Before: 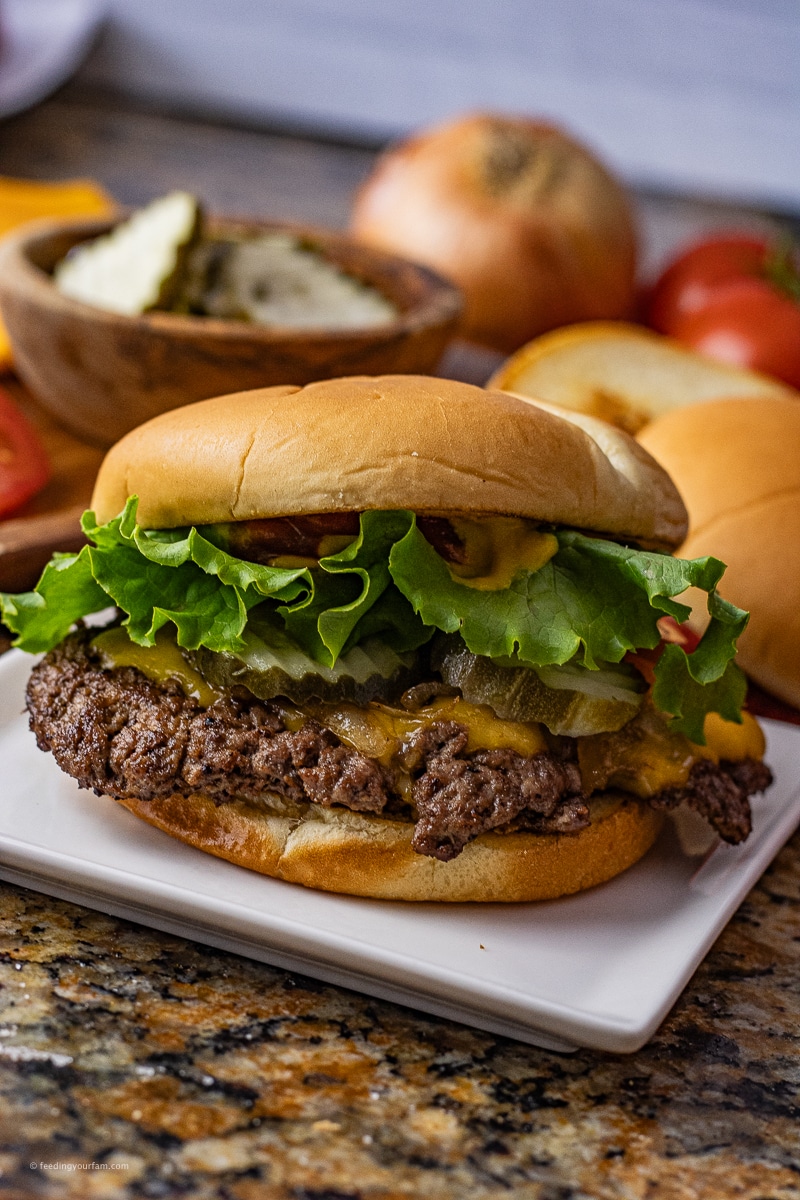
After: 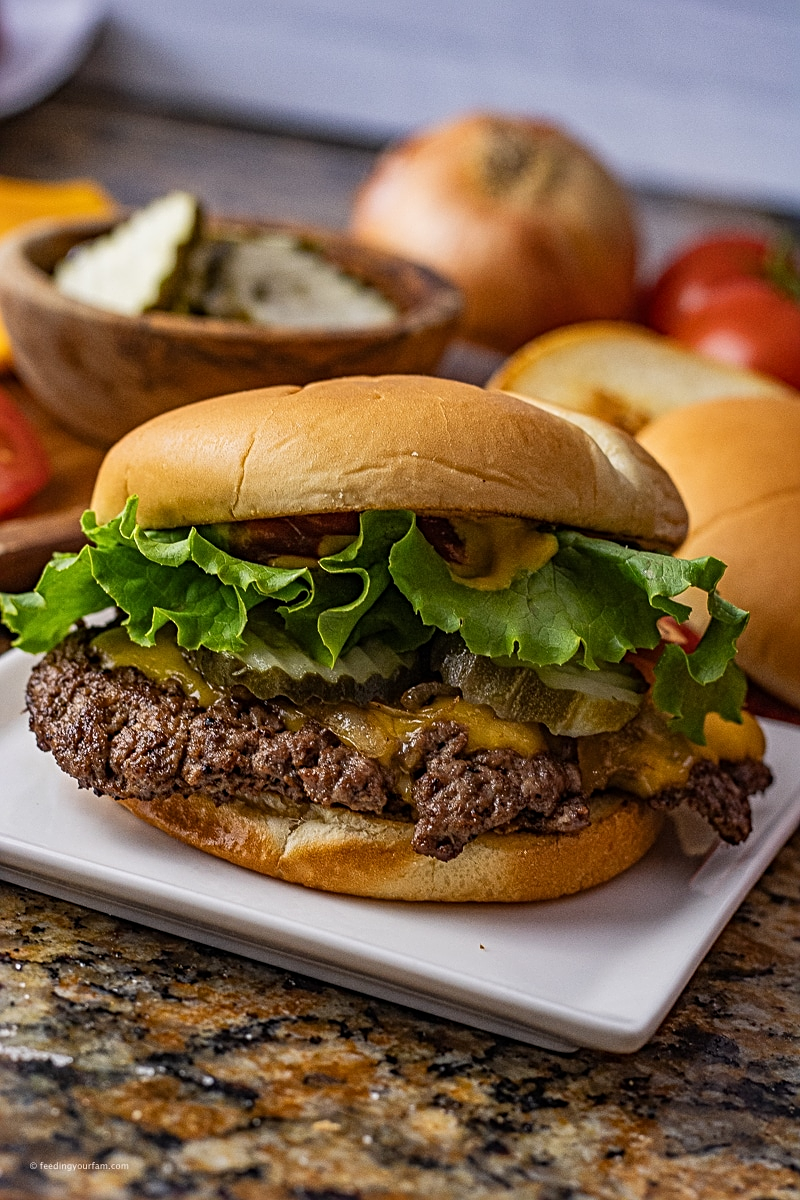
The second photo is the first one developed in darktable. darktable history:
sharpen: radius 2.188, amount 0.378, threshold 0.073
